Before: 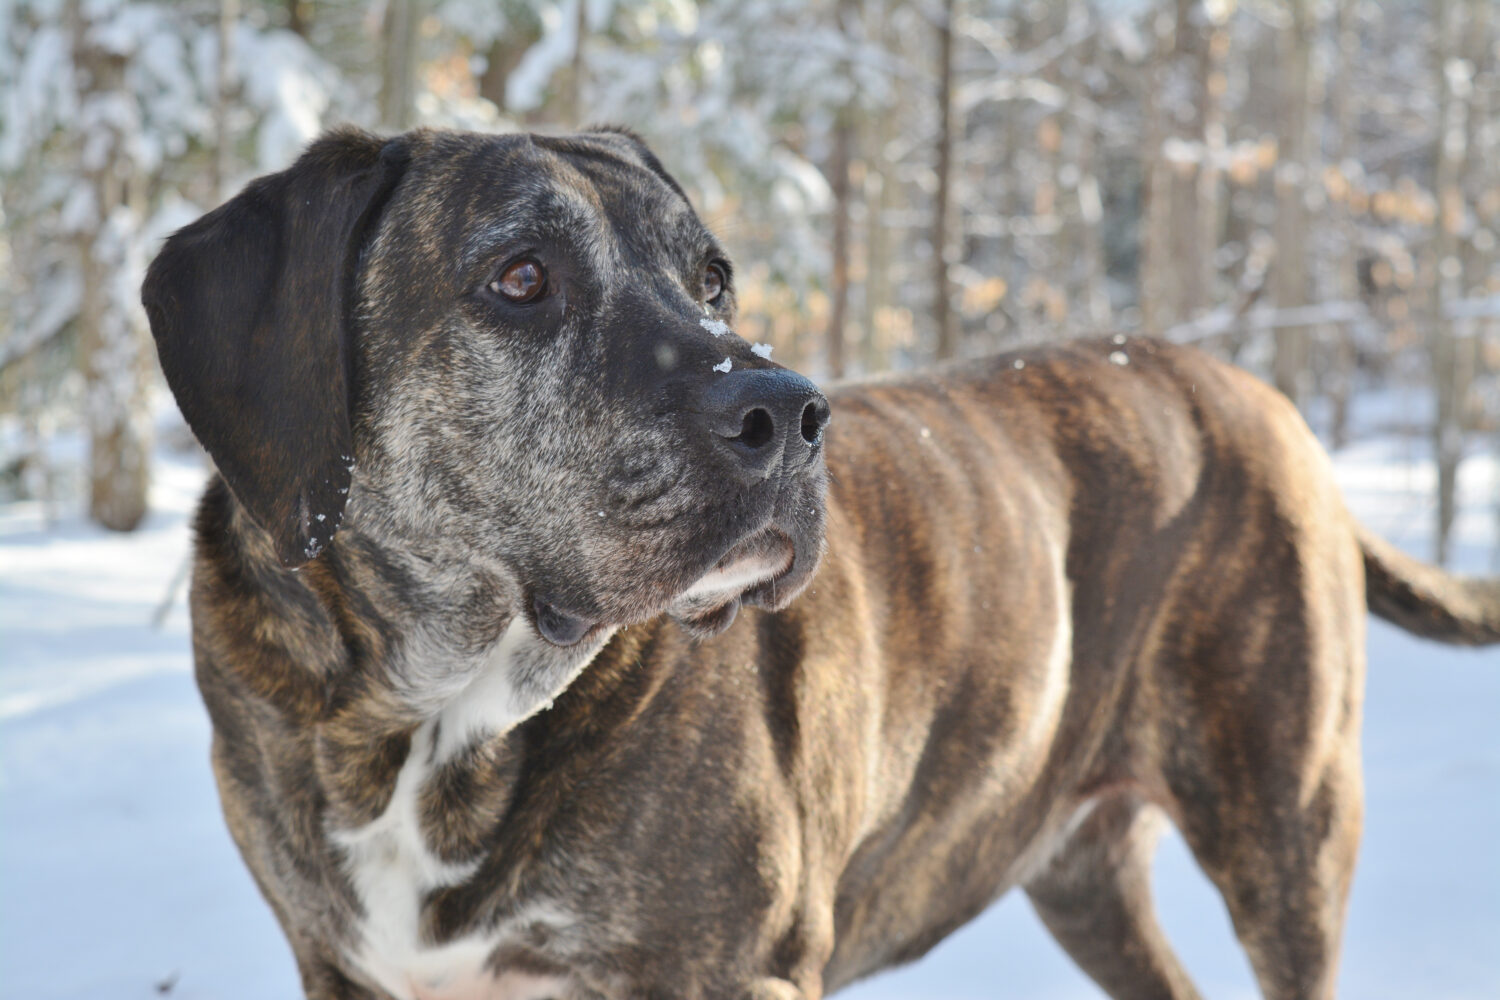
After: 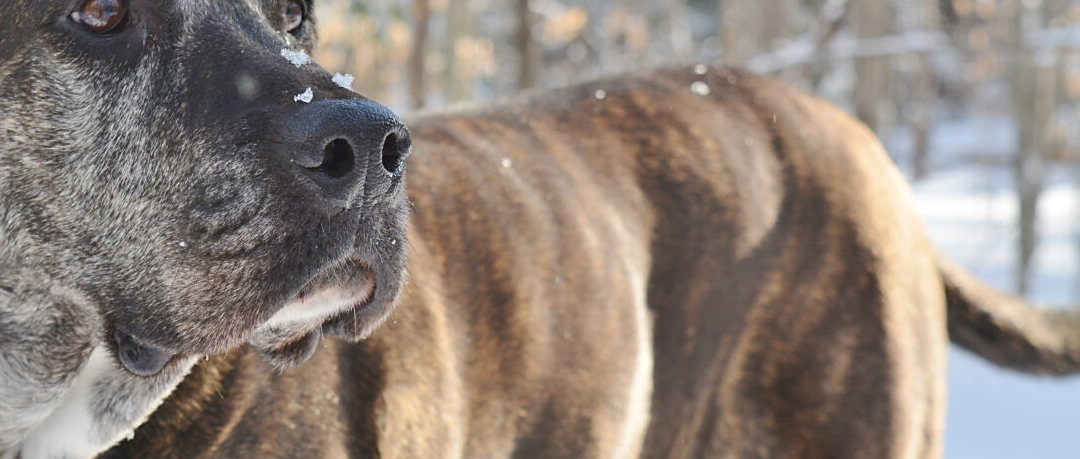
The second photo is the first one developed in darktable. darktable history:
crop and rotate: left 27.938%, top 27.046%, bottom 27.046%
sharpen: radius 1.864, amount 0.398, threshold 1.271
